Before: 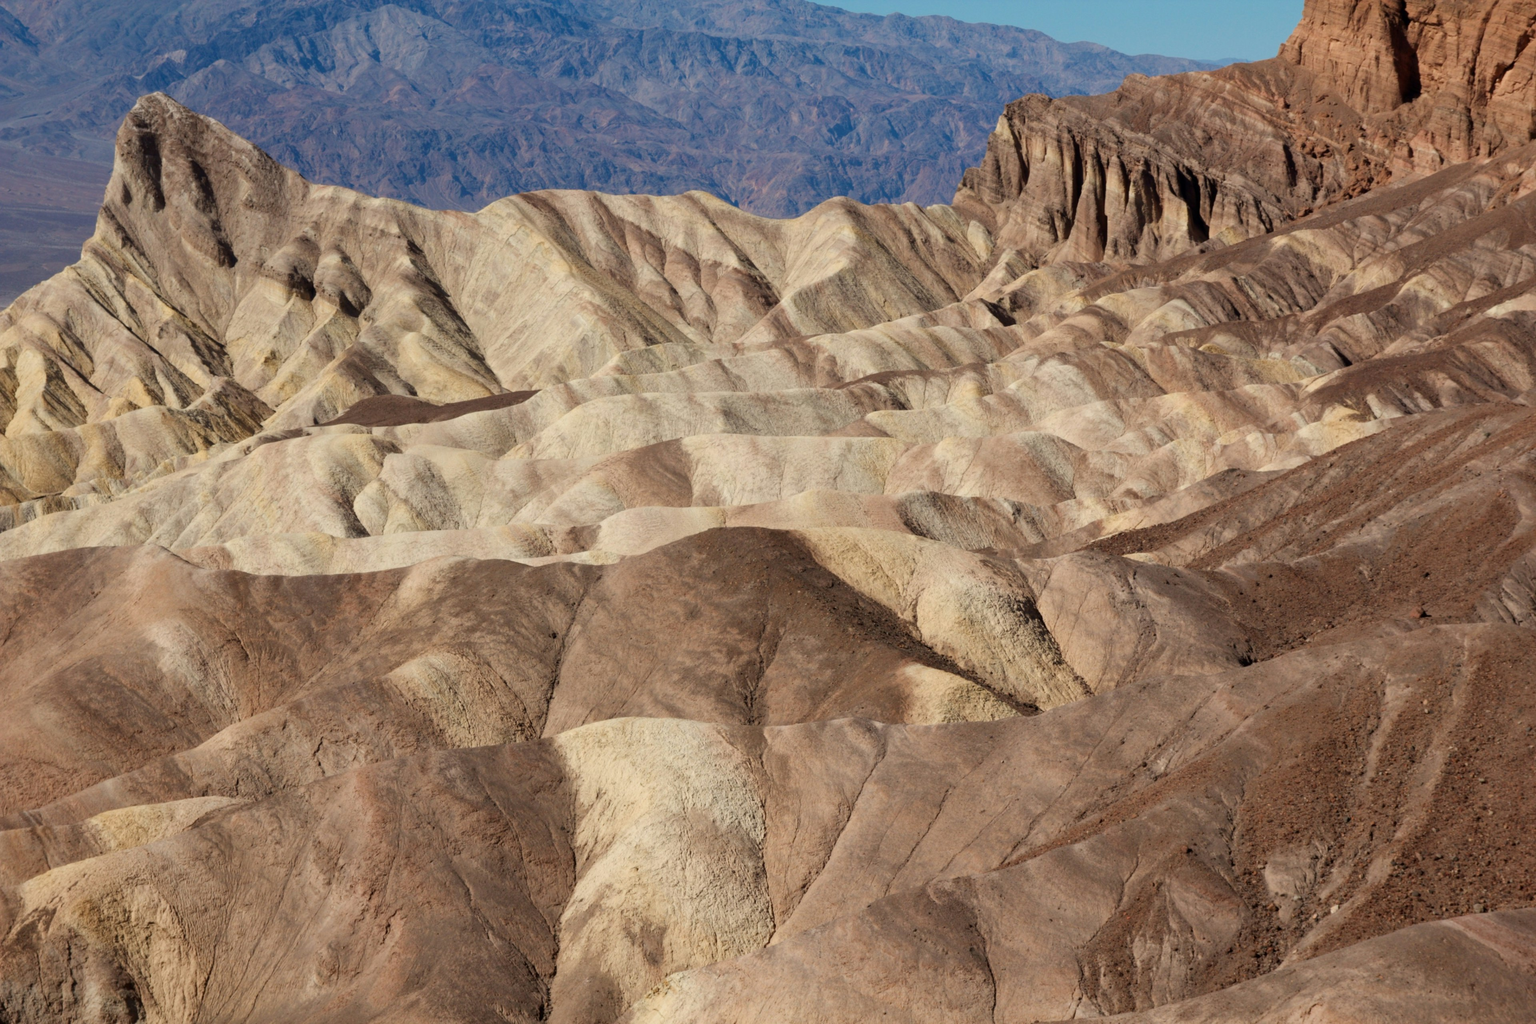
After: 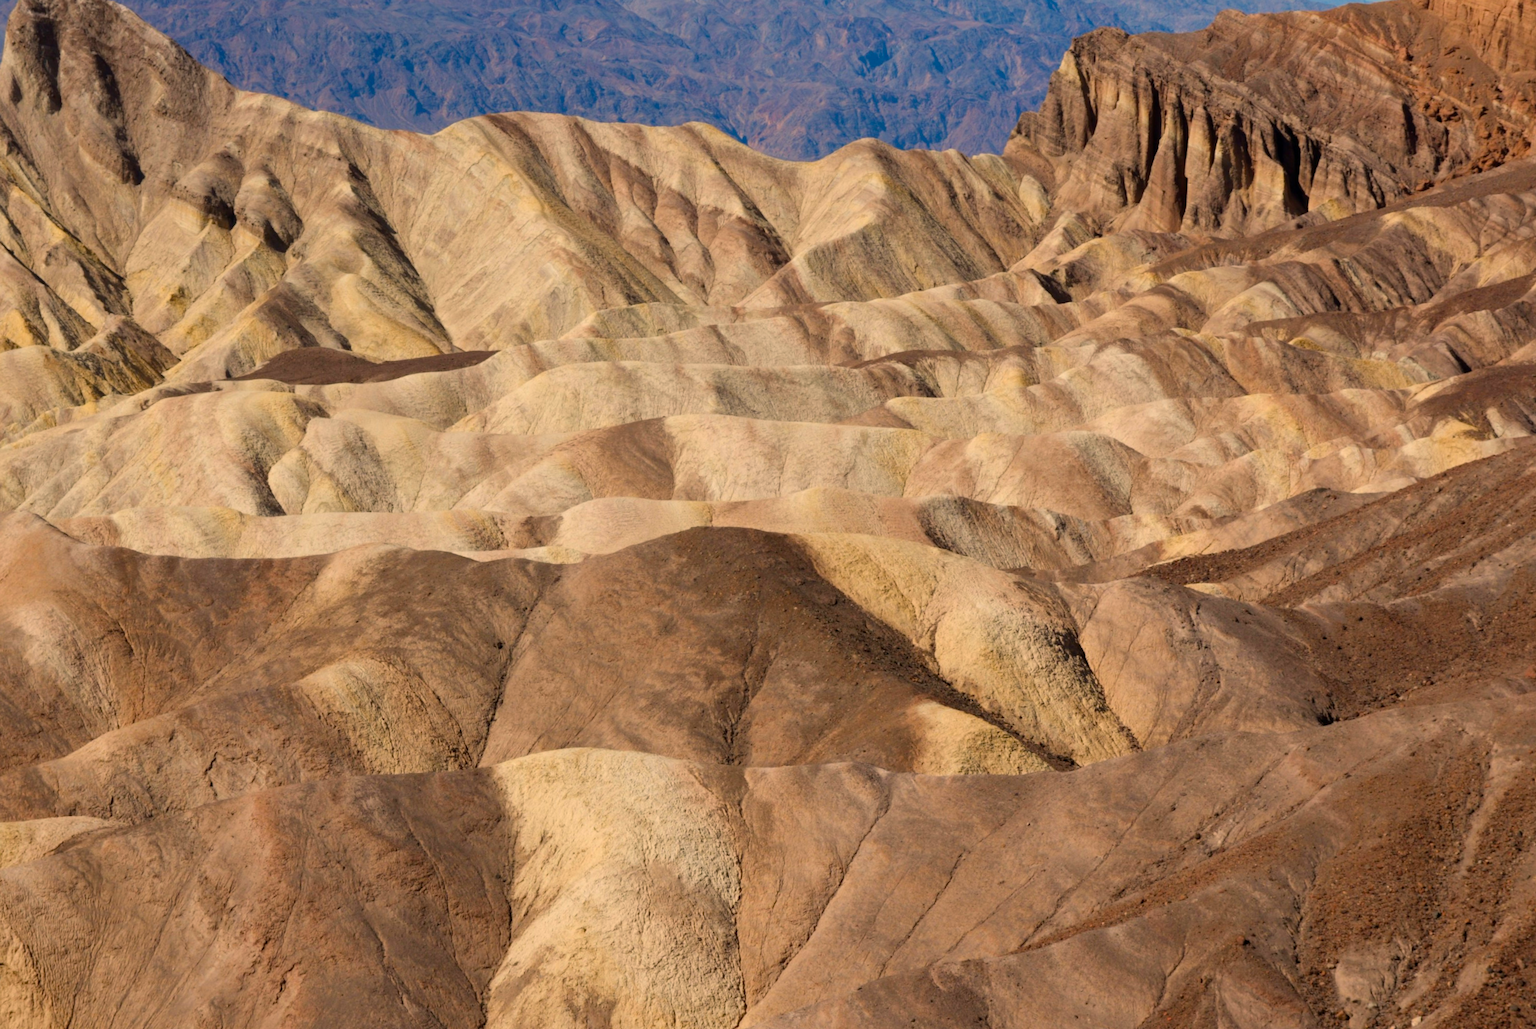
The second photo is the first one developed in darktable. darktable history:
color balance rgb: highlights gain › chroma 3.148%, highlights gain › hue 55.97°, linear chroma grading › global chroma 8.721%, perceptual saturation grading › global saturation 10.593%, global vibrance 20%
crop and rotate: angle -2.98°, left 5.345%, top 5.168%, right 4.736%, bottom 4.467%
